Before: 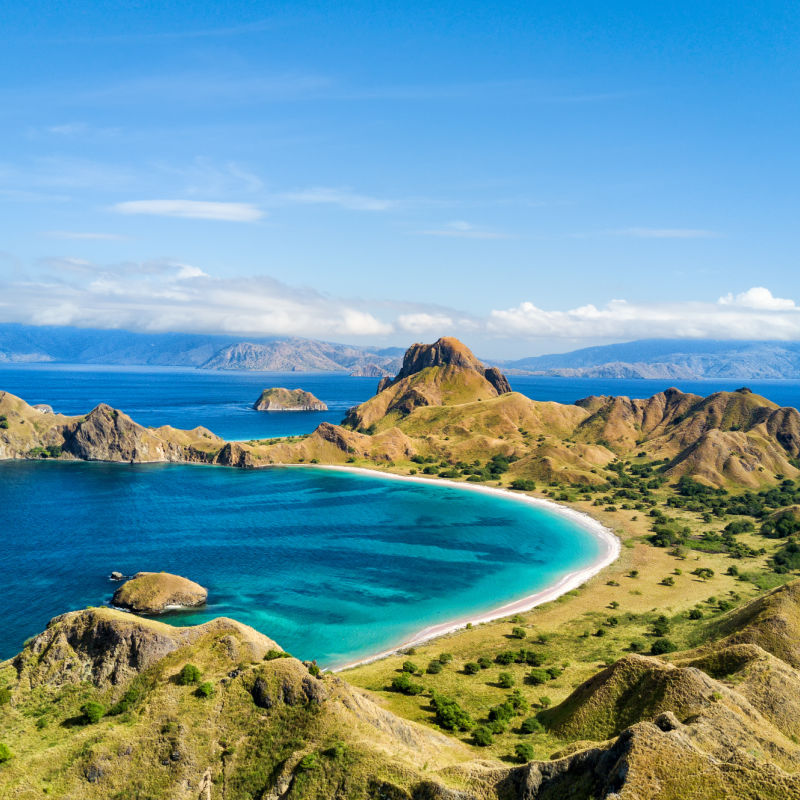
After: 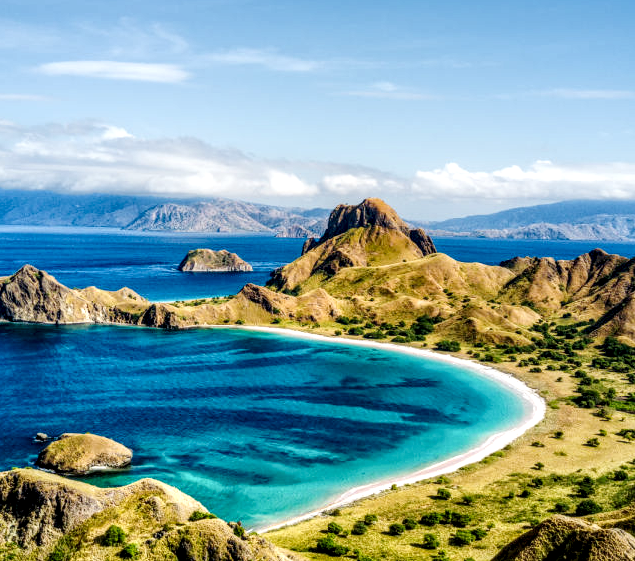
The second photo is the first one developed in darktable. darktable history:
local contrast: highlights 4%, shadows 6%, detail 182%
crop: left 9.449%, top 17.434%, right 11.142%, bottom 12.35%
tone curve: curves: ch0 [(0, 0) (0.068, 0.031) (0.175, 0.132) (0.337, 0.304) (0.498, 0.511) (0.748, 0.762) (0.993, 0.954)]; ch1 [(0, 0) (0.294, 0.184) (0.359, 0.34) (0.362, 0.35) (0.43, 0.41) (0.469, 0.453) (0.495, 0.489) (0.54, 0.563) (0.612, 0.641) (1, 1)]; ch2 [(0, 0) (0.431, 0.419) (0.495, 0.502) (0.524, 0.534) (0.557, 0.56) (0.634, 0.654) (0.728, 0.722) (1, 1)], preserve colors none
